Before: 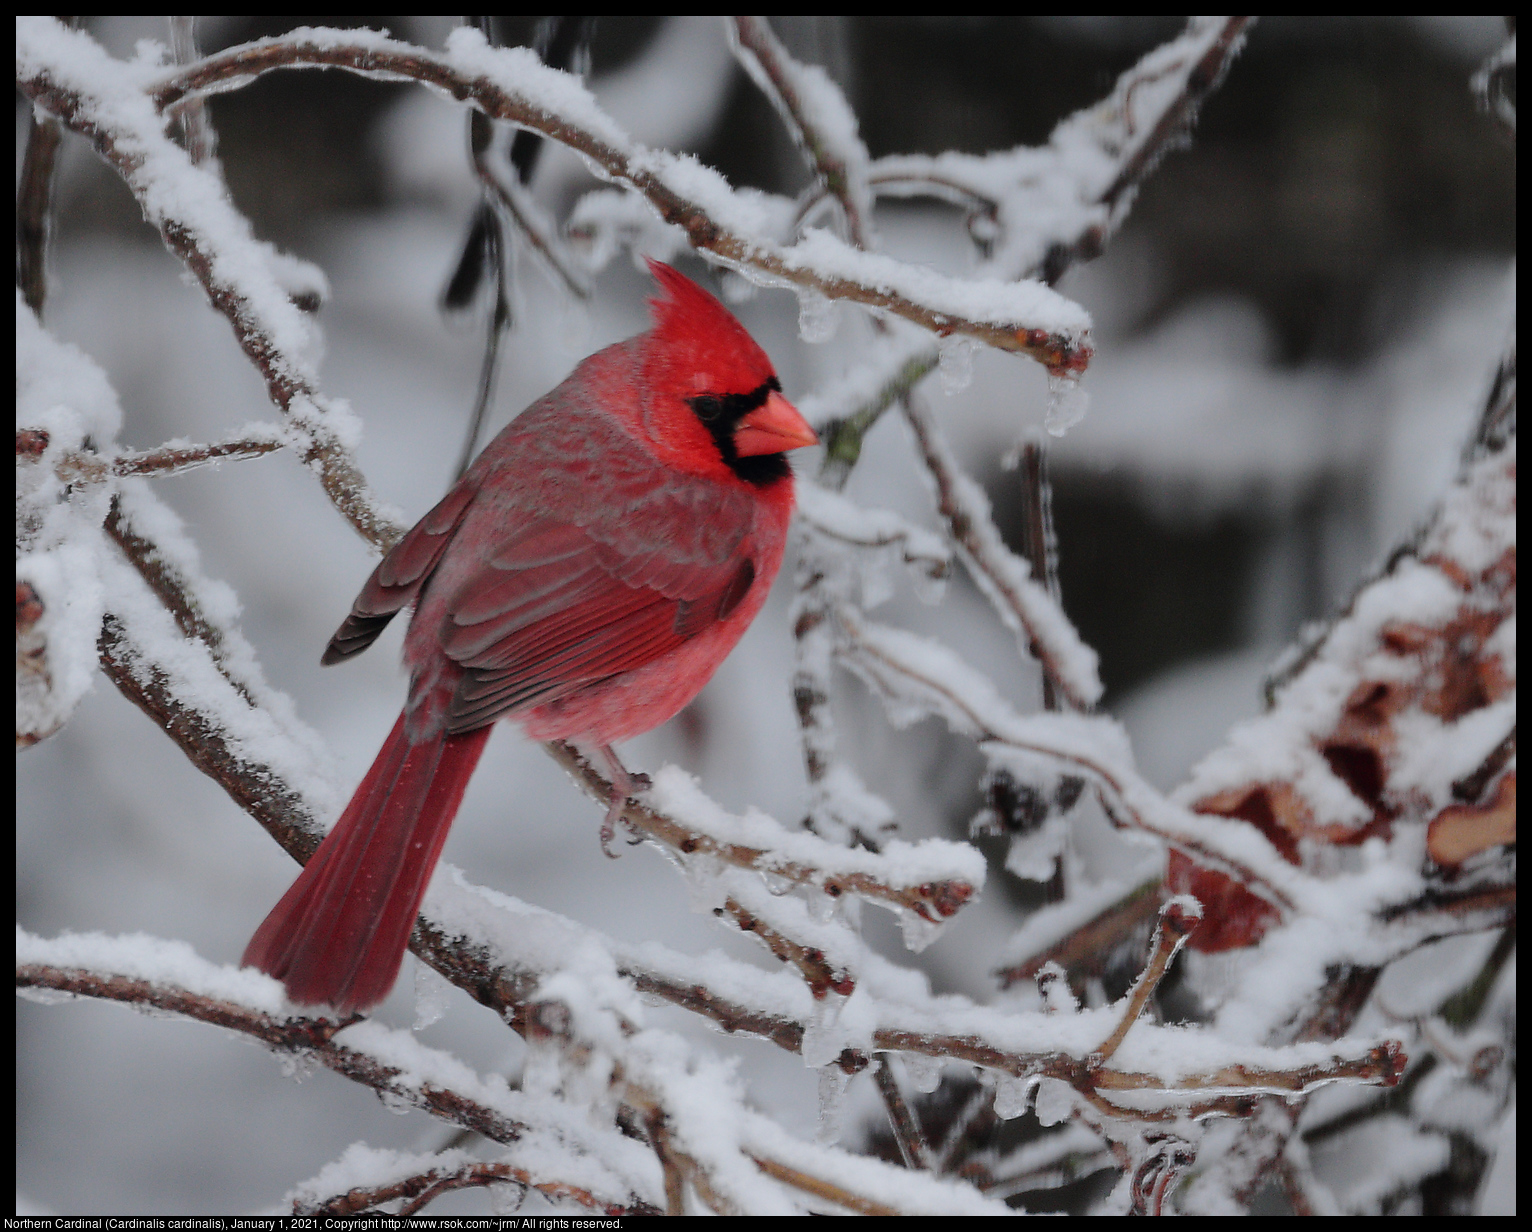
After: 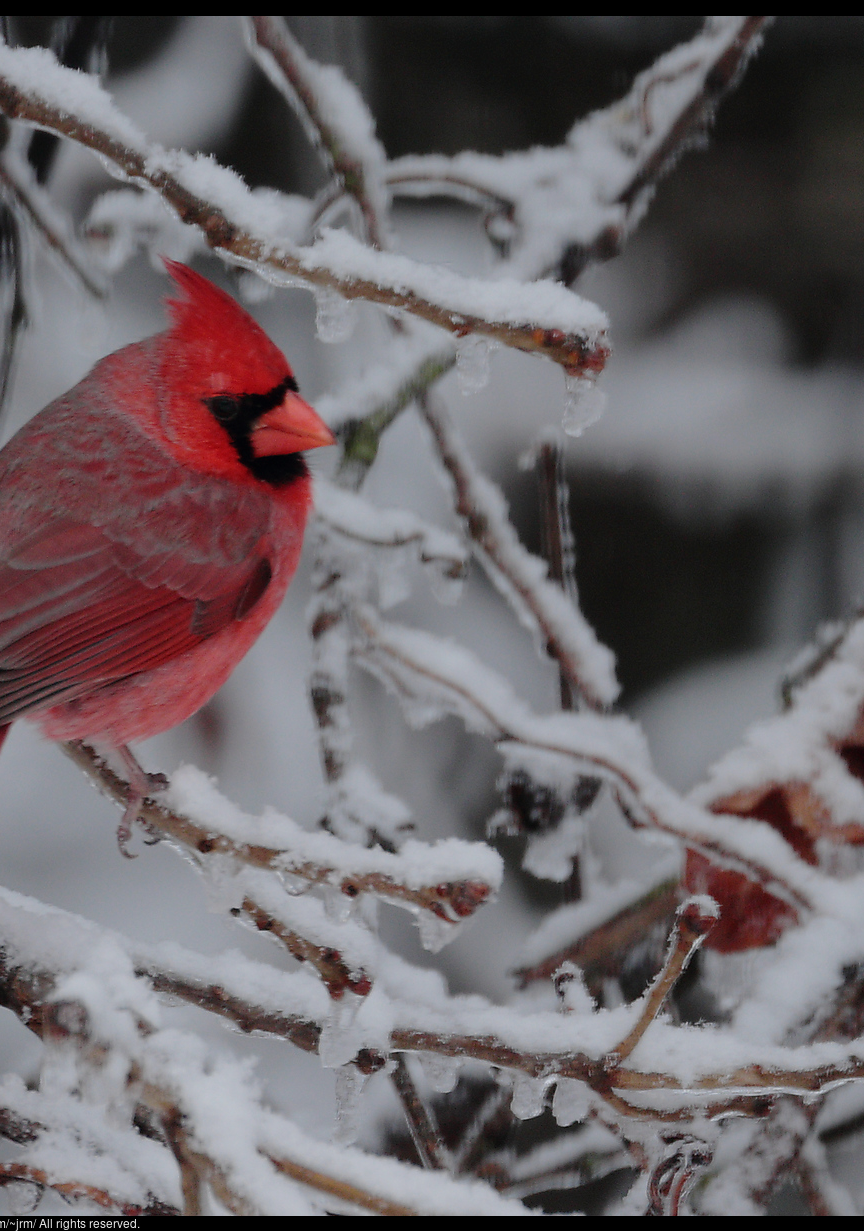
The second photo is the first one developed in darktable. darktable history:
crop: left 31.585%, top 0.005%, right 11.971%
exposure: exposure -0.285 EV, compensate exposure bias true, compensate highlight preservation false
tone equalizer: on, module defaults
